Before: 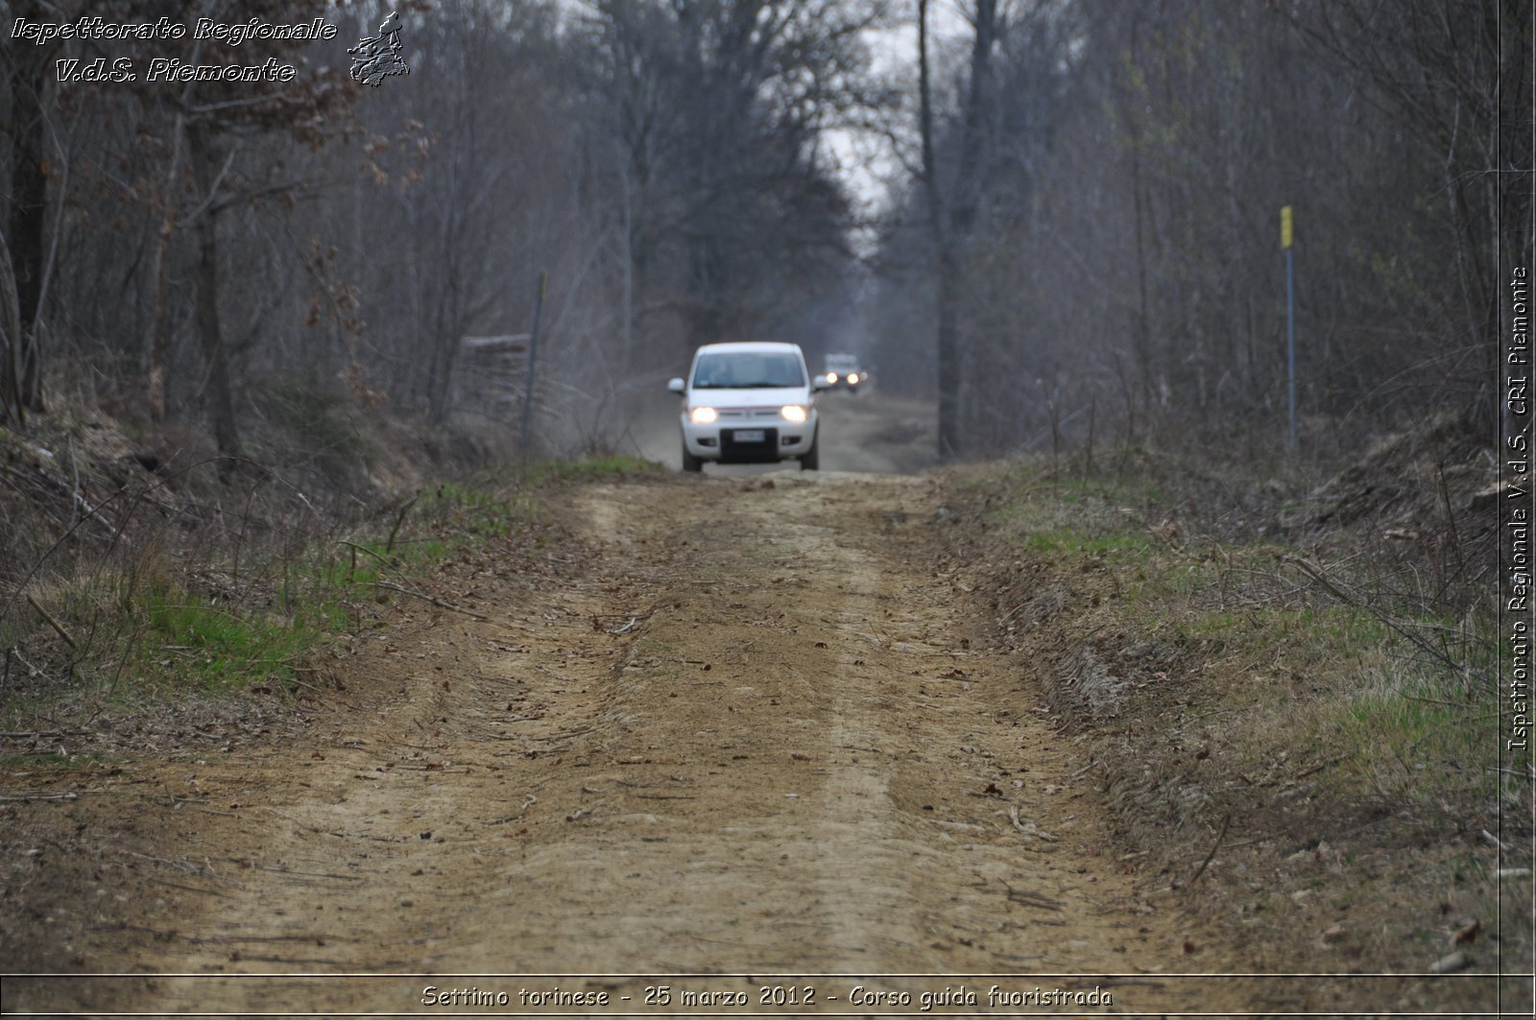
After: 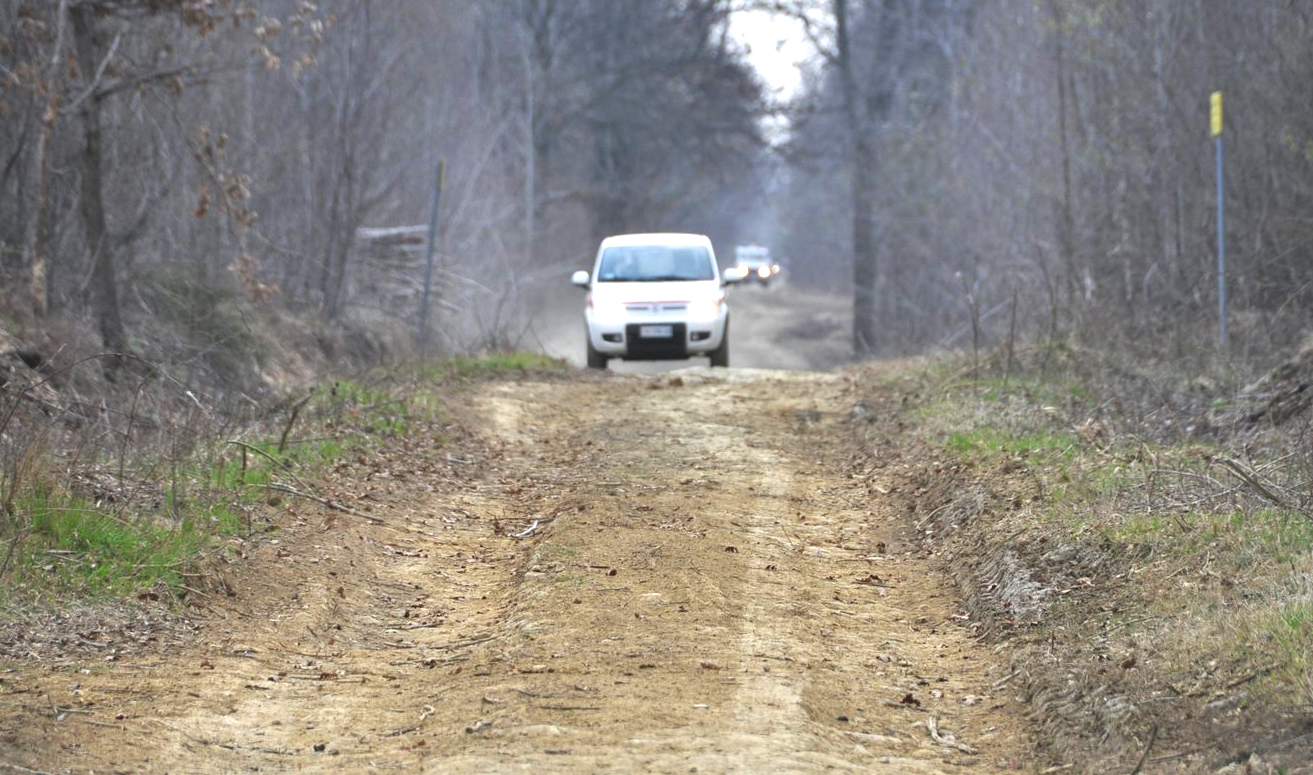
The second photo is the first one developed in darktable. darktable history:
sharpen: radius 2.905, amount 0.873, threshold 47.449
crop: left 7.766%, top 11.663%, right 10.145%, bottom 15.407%
exposure: black level correction 0, exposure 1.384 EV, compensate highlight preservation false
